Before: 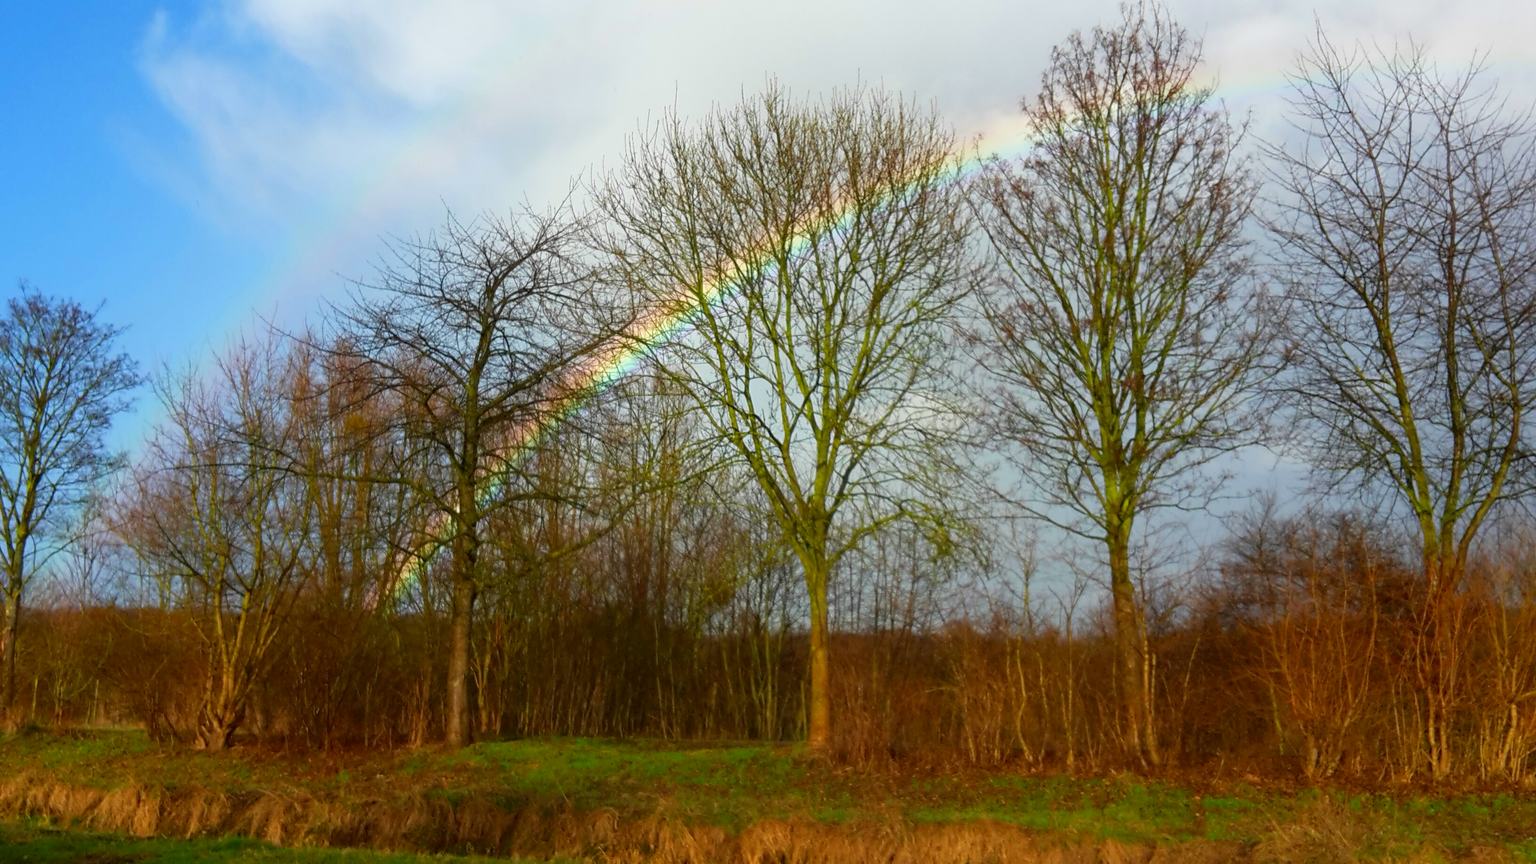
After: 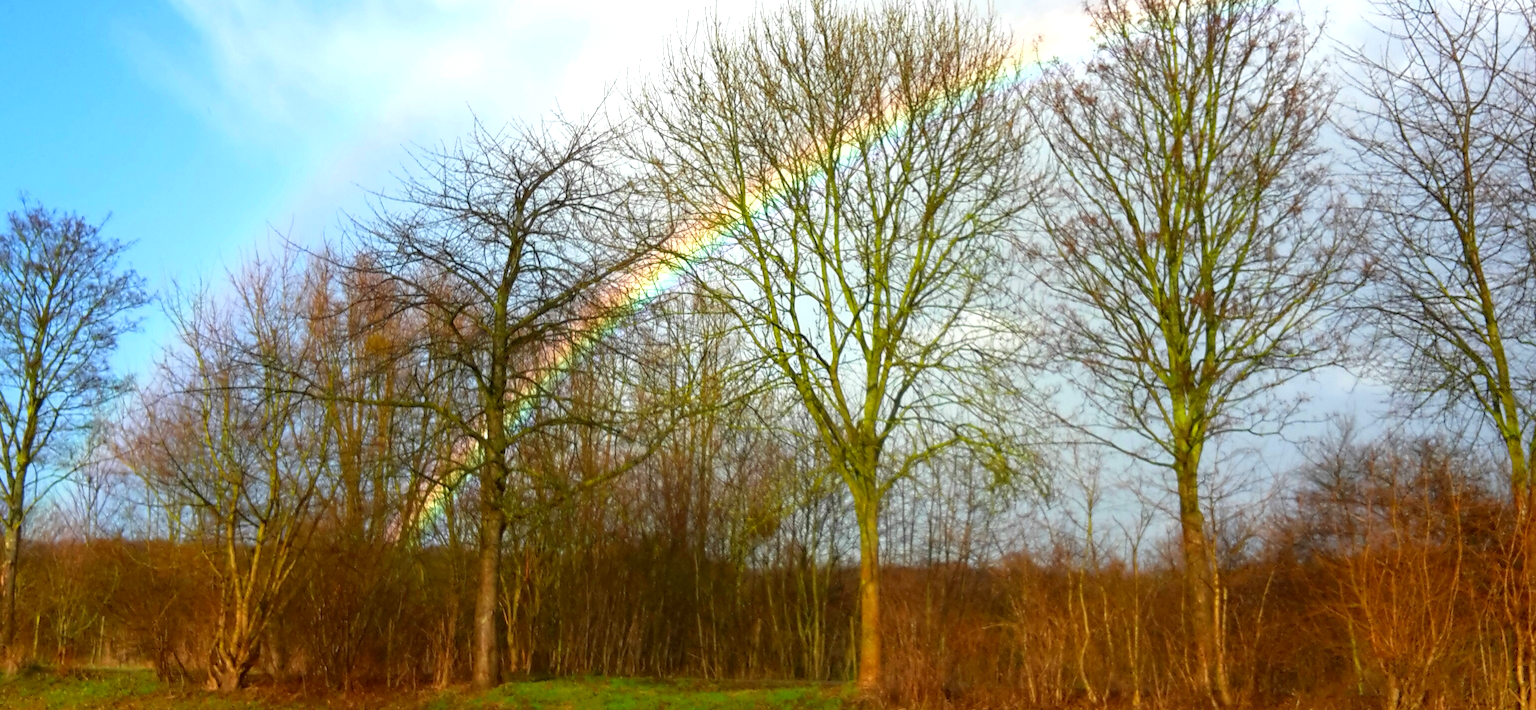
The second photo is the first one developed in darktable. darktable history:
exposure: exposure 0.633 EV, compensate highlight preservation false
crop and rotate: angle 0.055°, top 11.586%, right 5.687%, bottom 10.848%
